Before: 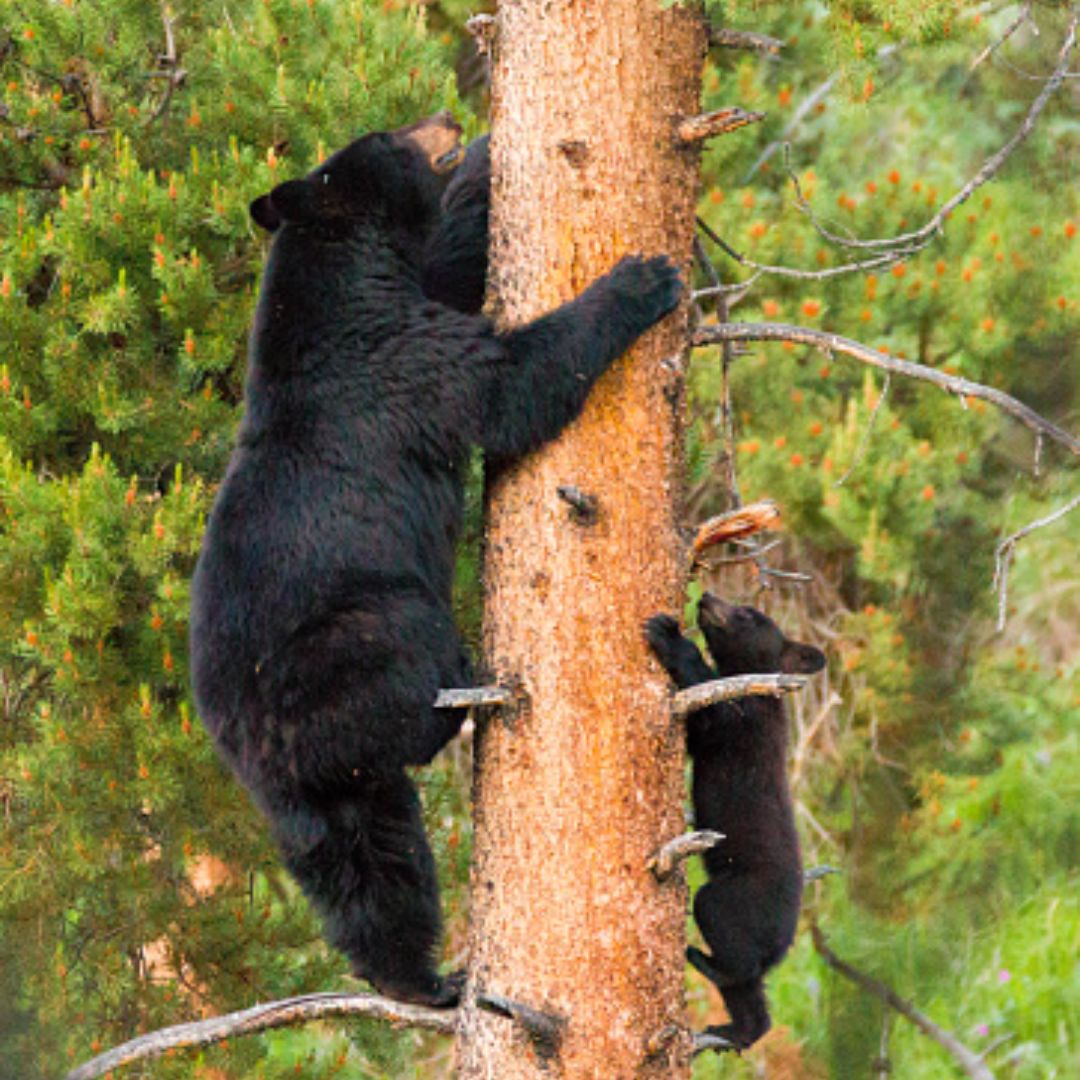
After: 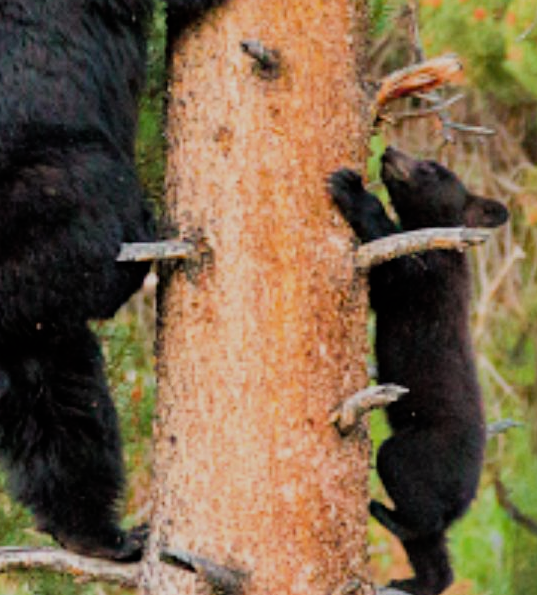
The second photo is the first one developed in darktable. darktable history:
filmic rgb: black relative exposure -7.65 EV, white relative exposure 4.56 EV, hardness 3.61
crop: left 29.399%, top 41.364%, right 20.822%, bottom 3.516%
